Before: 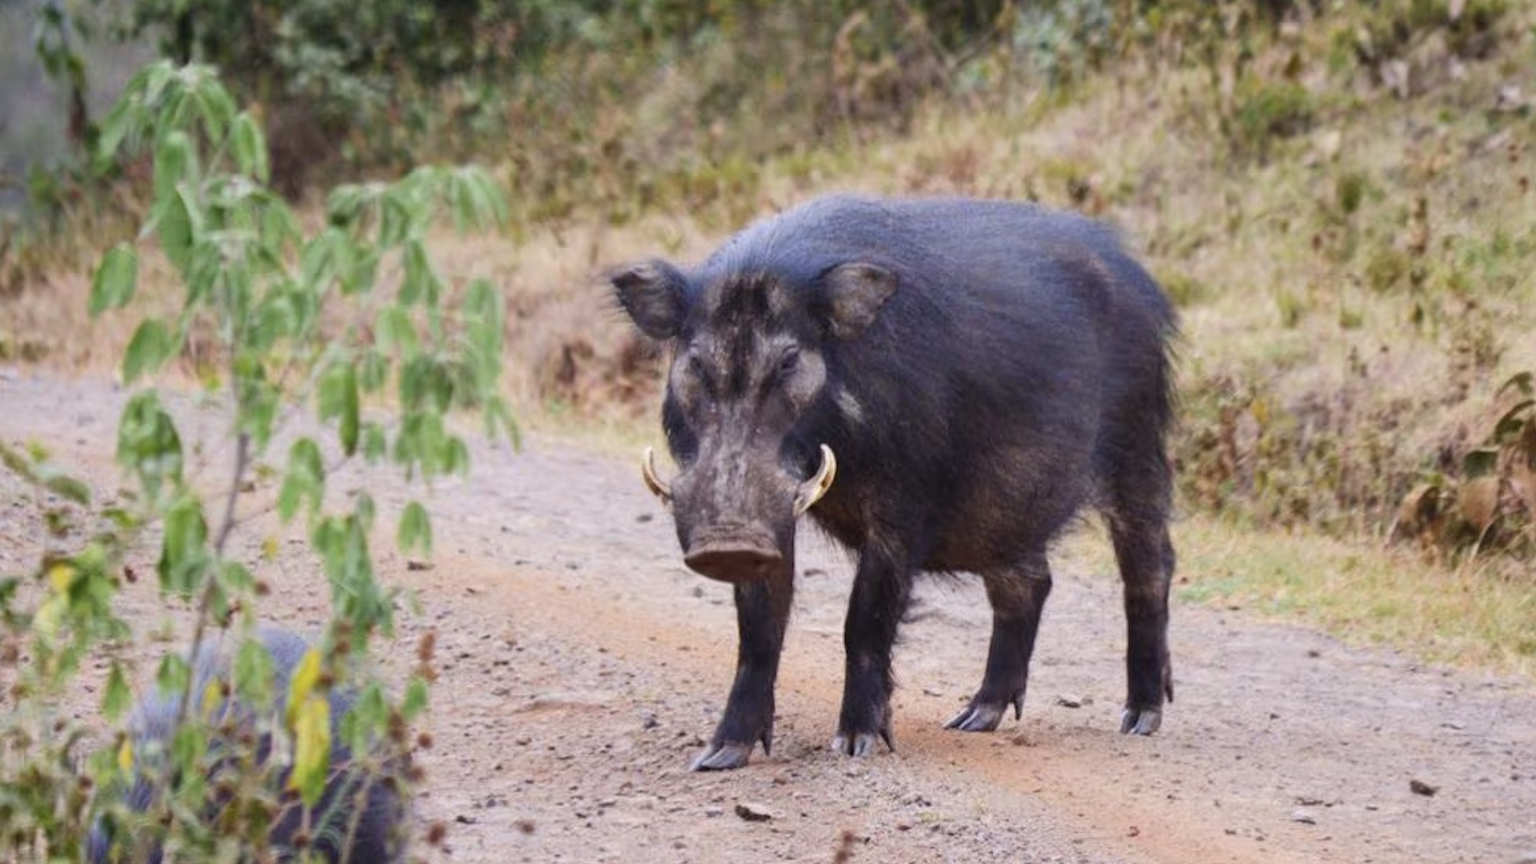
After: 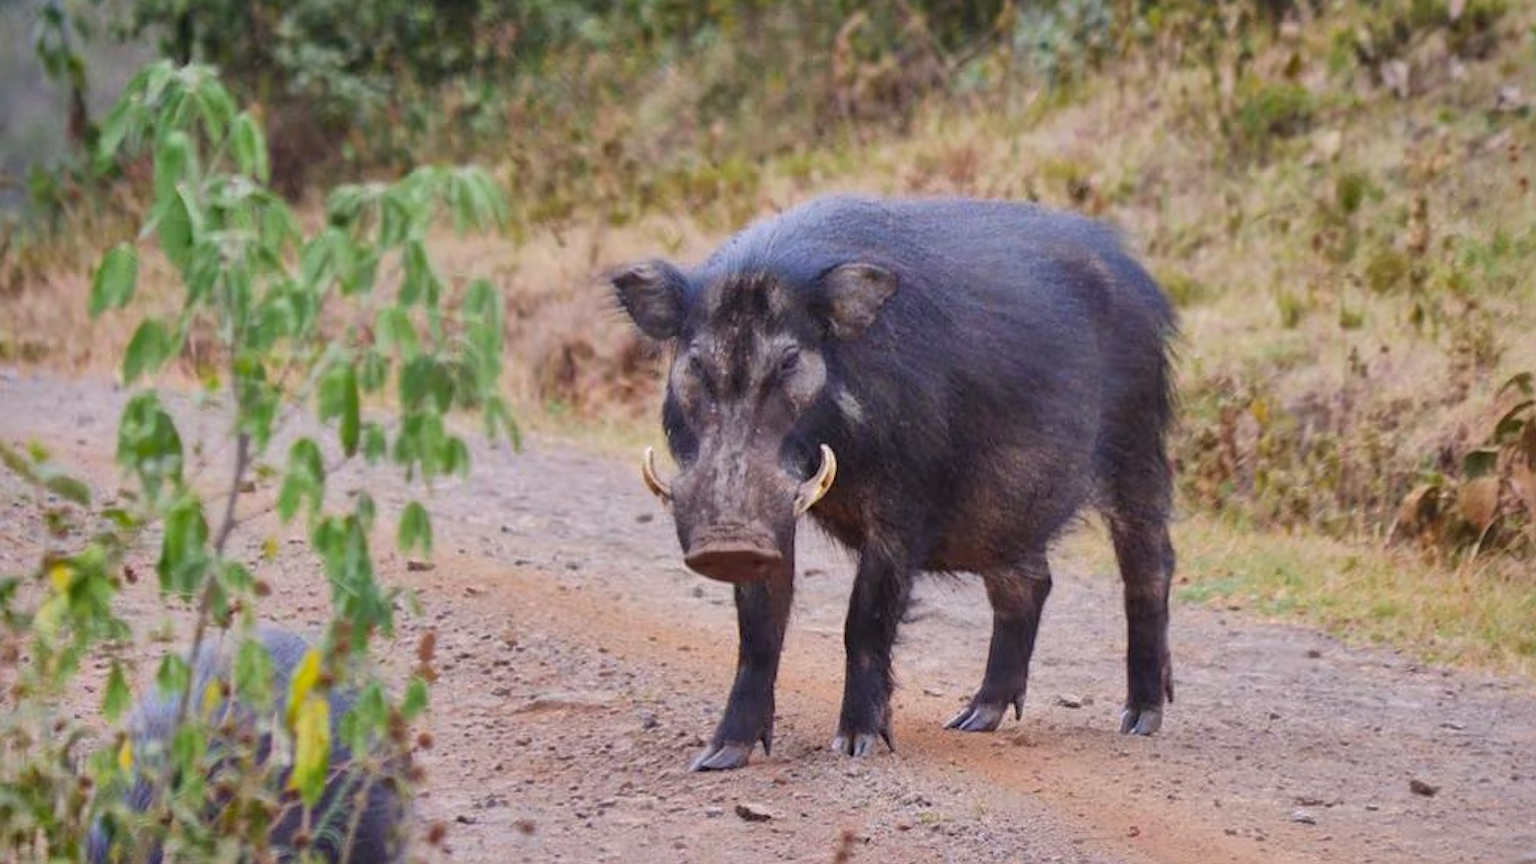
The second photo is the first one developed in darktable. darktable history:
sharpen: on, module defaults
shadows and highlights: shadows 40, highlights -60
